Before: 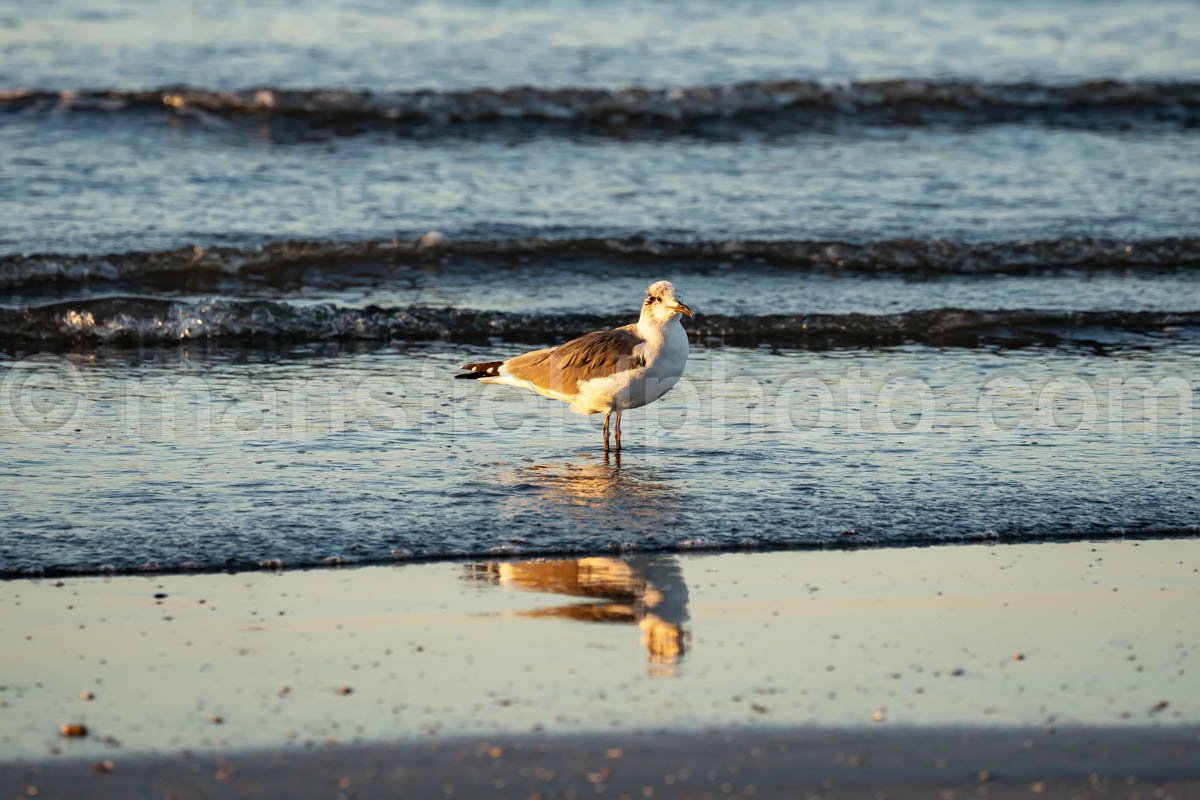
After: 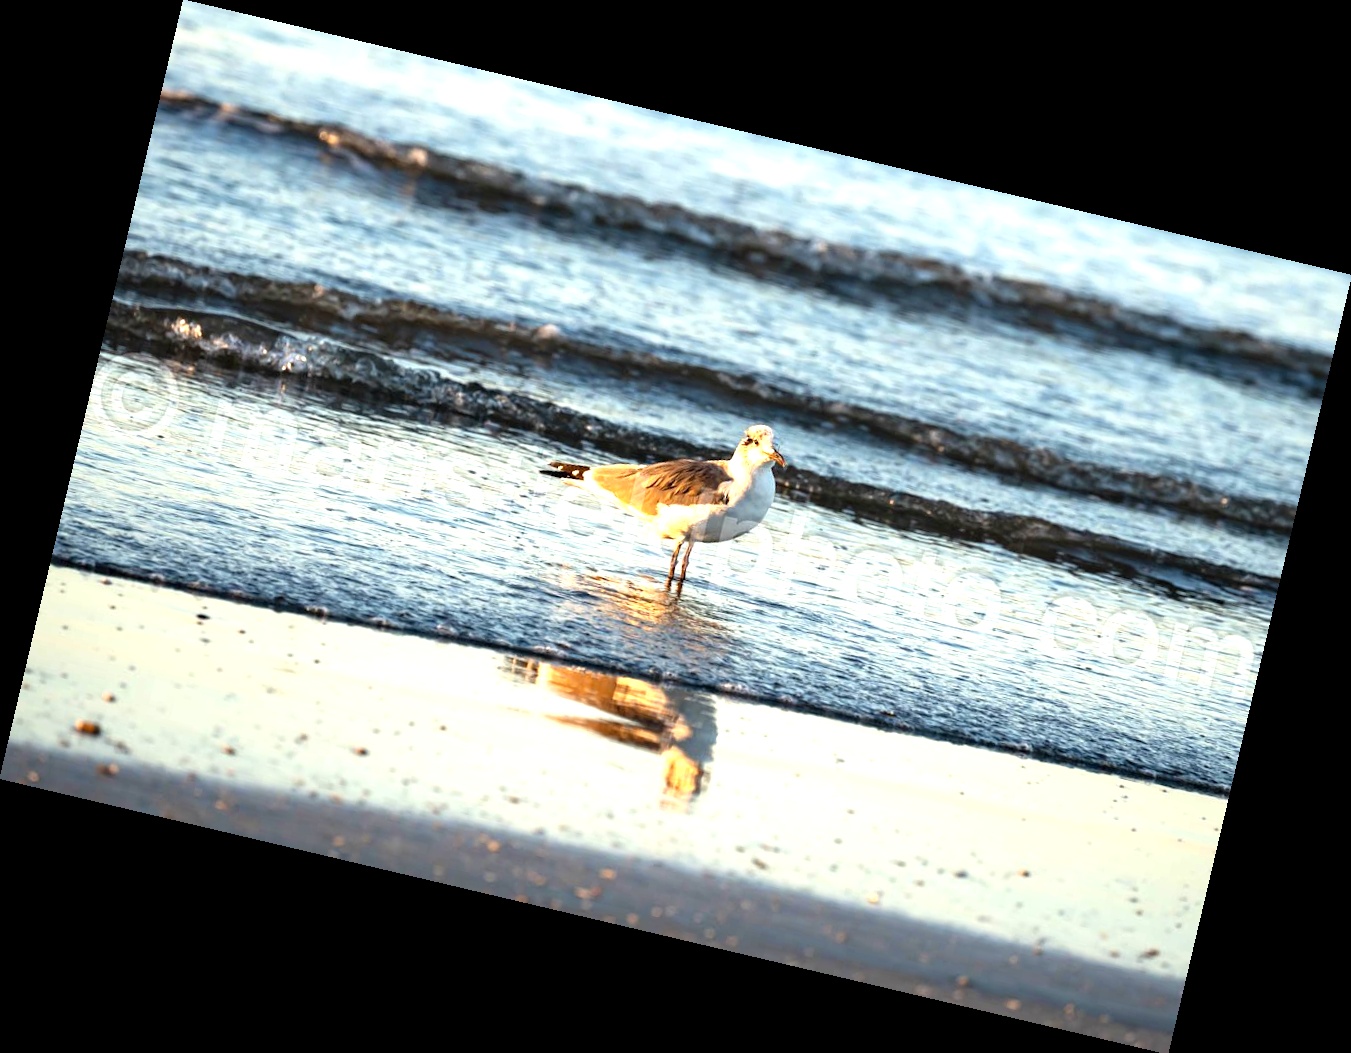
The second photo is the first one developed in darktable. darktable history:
color zones: curves: ch0 [(0.068, 0.464) (0.25, 0.5) (0.48, 0.508) (0.75, 0.536) (0.886, 0.476) (0.967, 0.456)]; ch1 [(0.066, 0.456) (0.25, 0.5) (0.616, 0.508) (0.746, 0.56) (0.934, 0.444)]
exposure: exposure 1.137 EV, compensate highlight preservation false
rotate and perspective: rotation 13.27°, automatic cropping off
